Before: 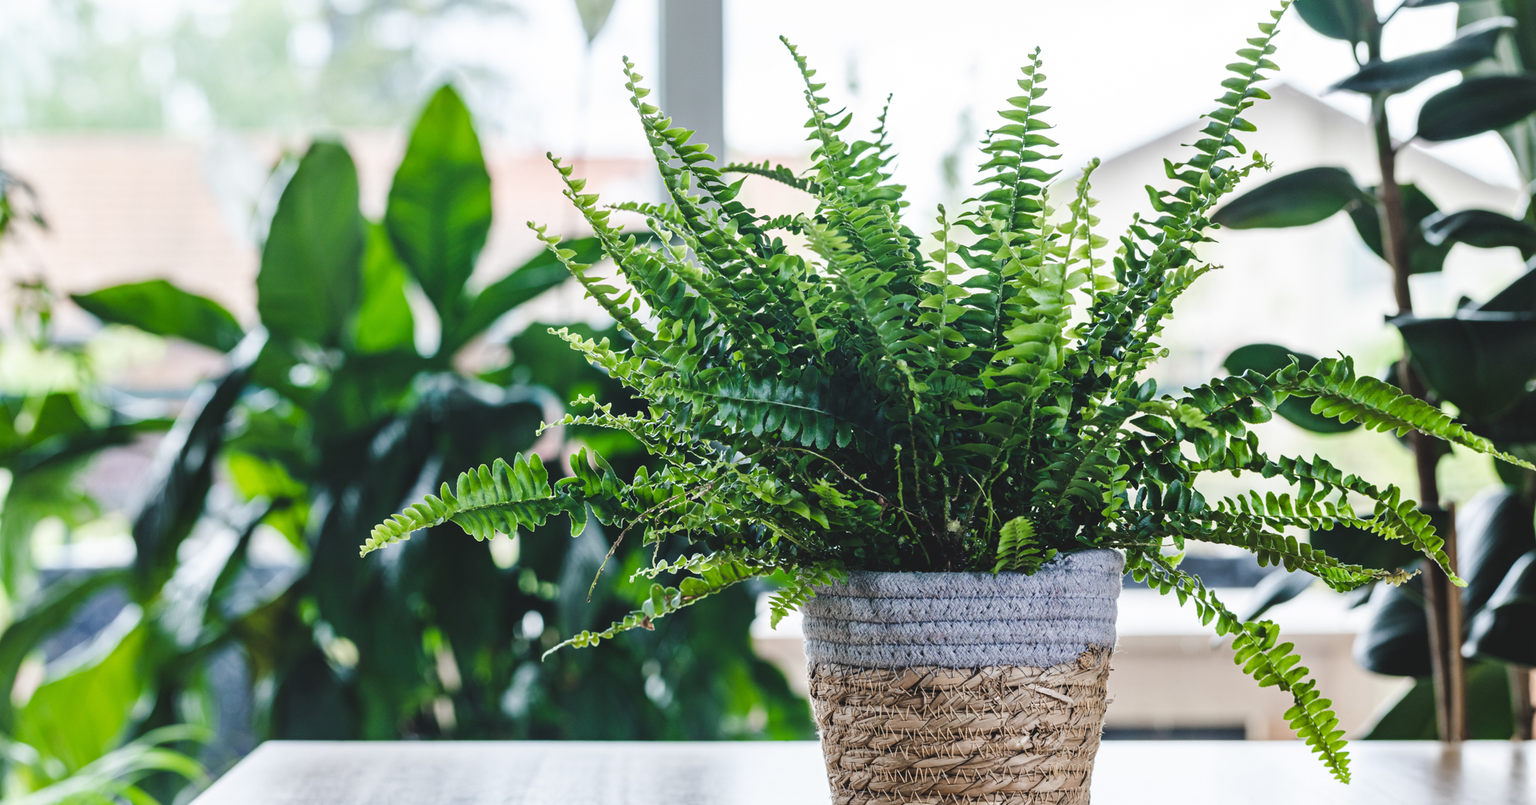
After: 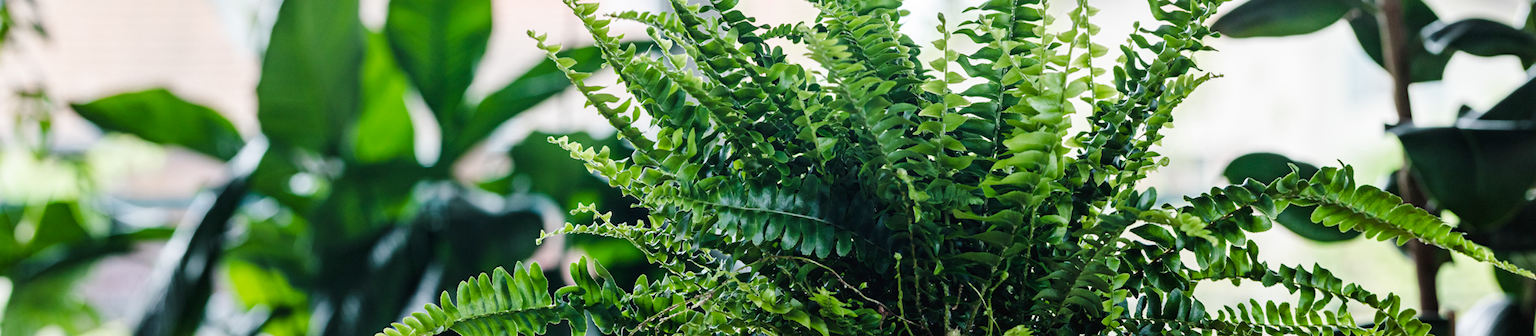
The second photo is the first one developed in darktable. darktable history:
exposure: black level correction 0.009, compensate highlight preservation false
crop and rotate: top 23.84%, bottom 34.294%
